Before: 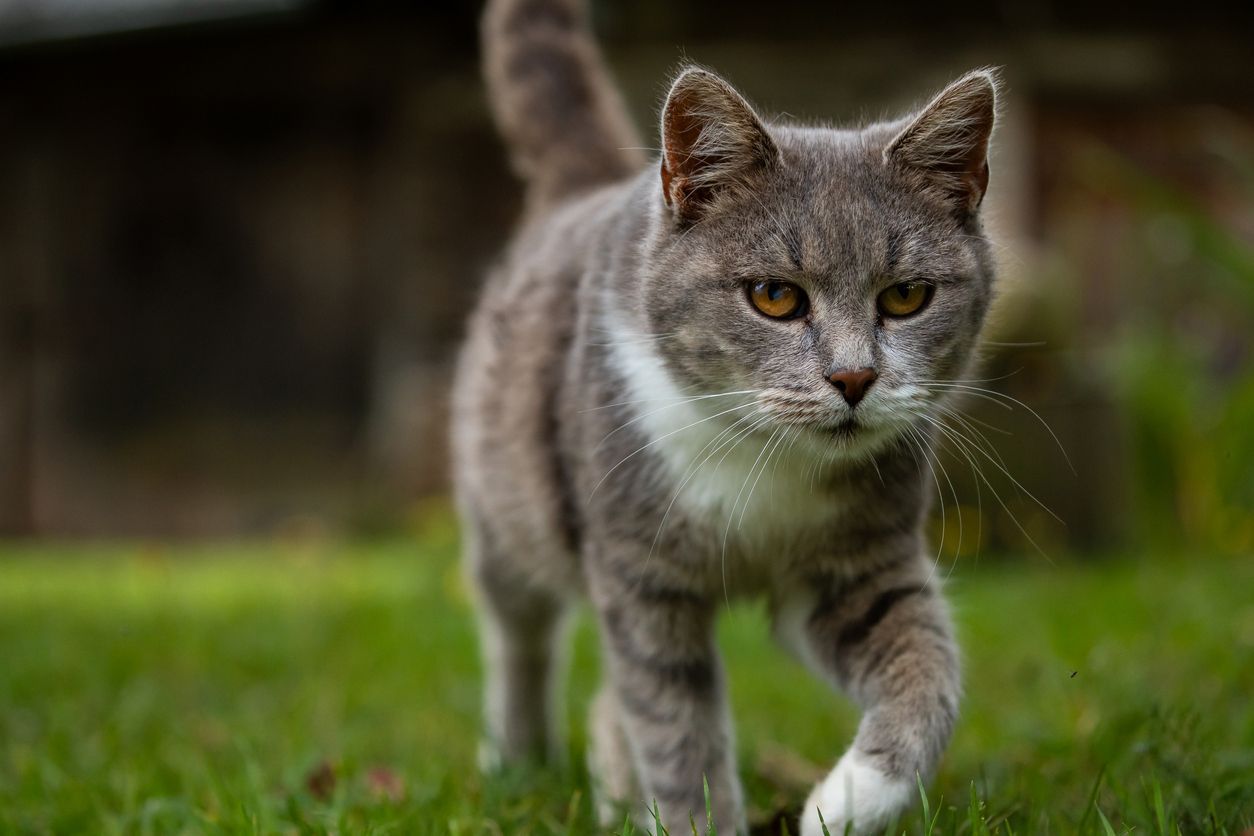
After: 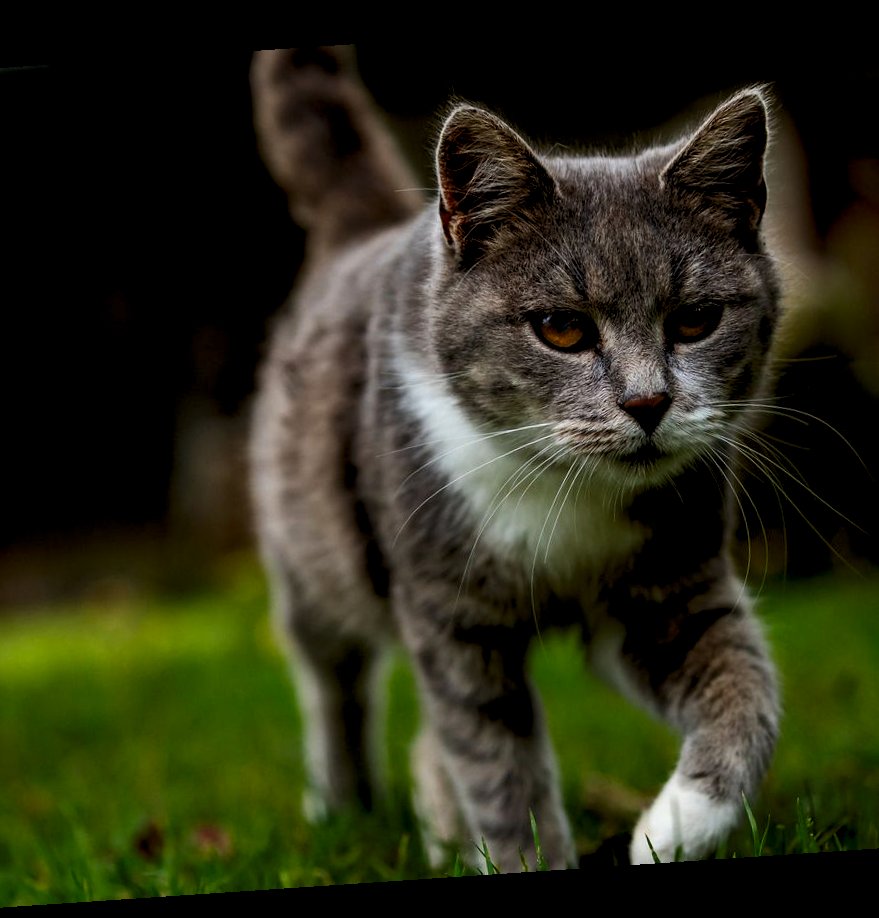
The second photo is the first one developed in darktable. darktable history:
crop and rotate: left 17.732%, right 15.423%
rotate and perspective: rotation -4.2°, shear 0.006, automatic cropping off
contrast brightness saturation: contrast 0.13, brightness -0.24, saturation 0.14
rgb levels: levels [[0.029, 0.461, 0.922], [0, 0.5, 1], [0, 0.5, 1]]
